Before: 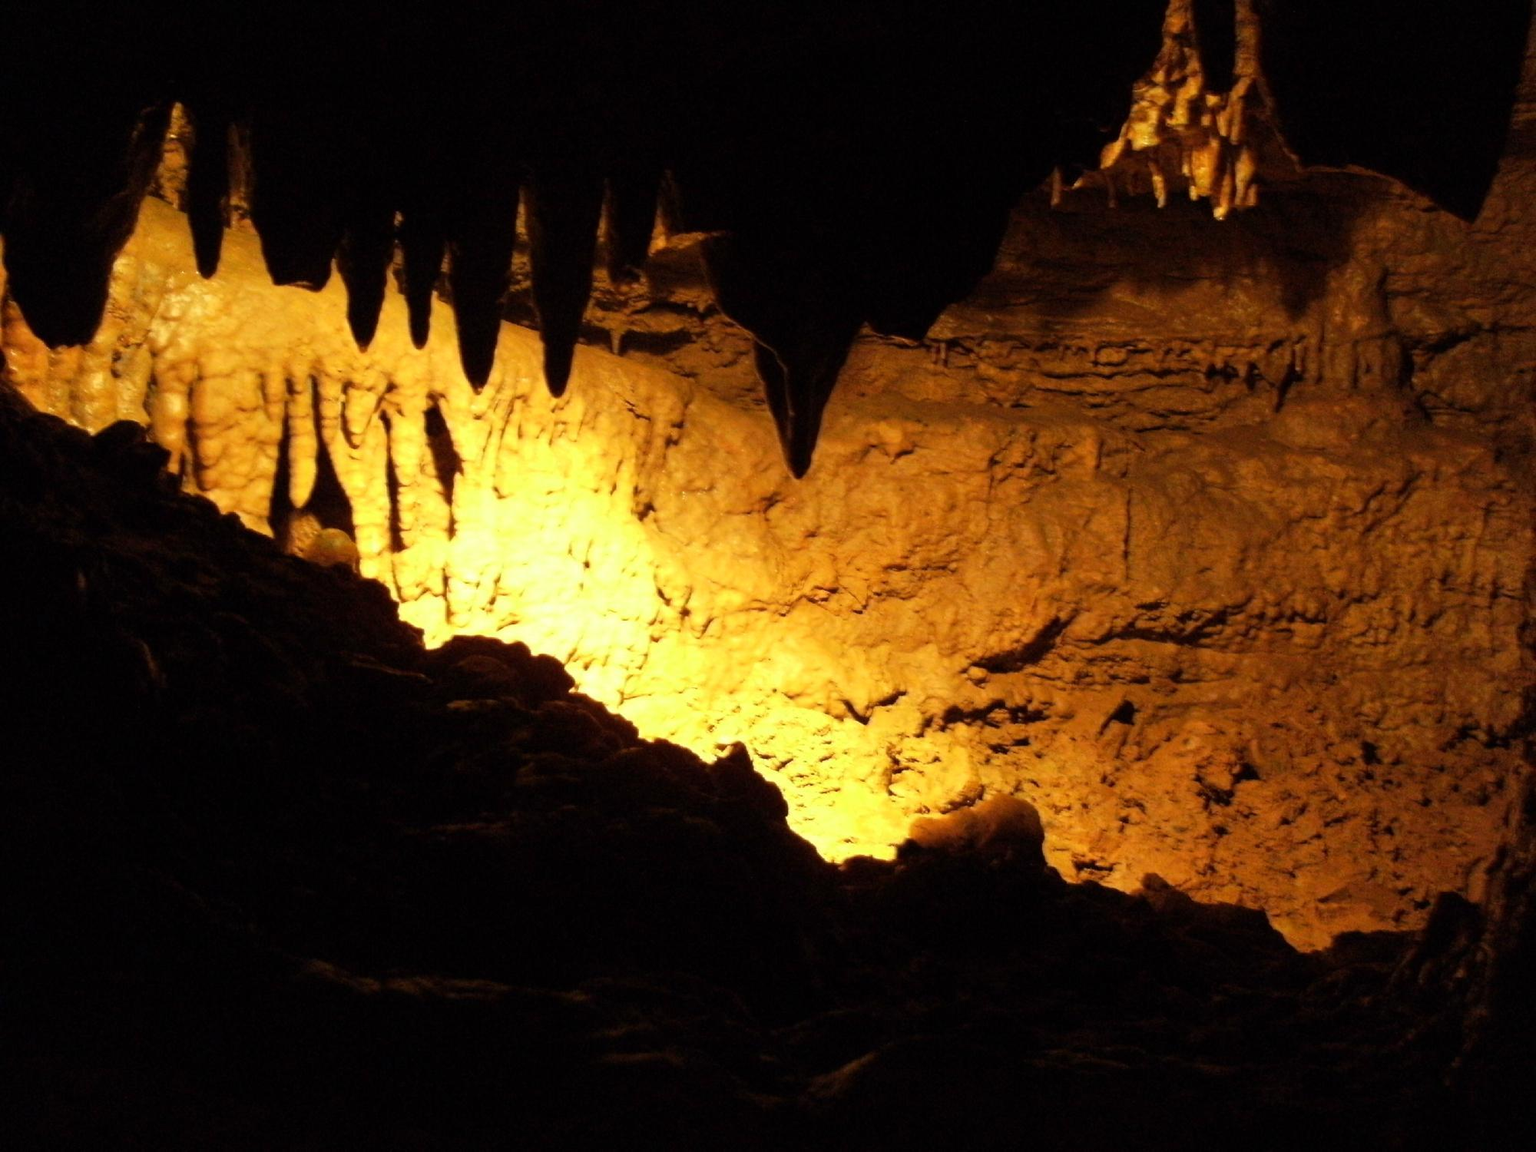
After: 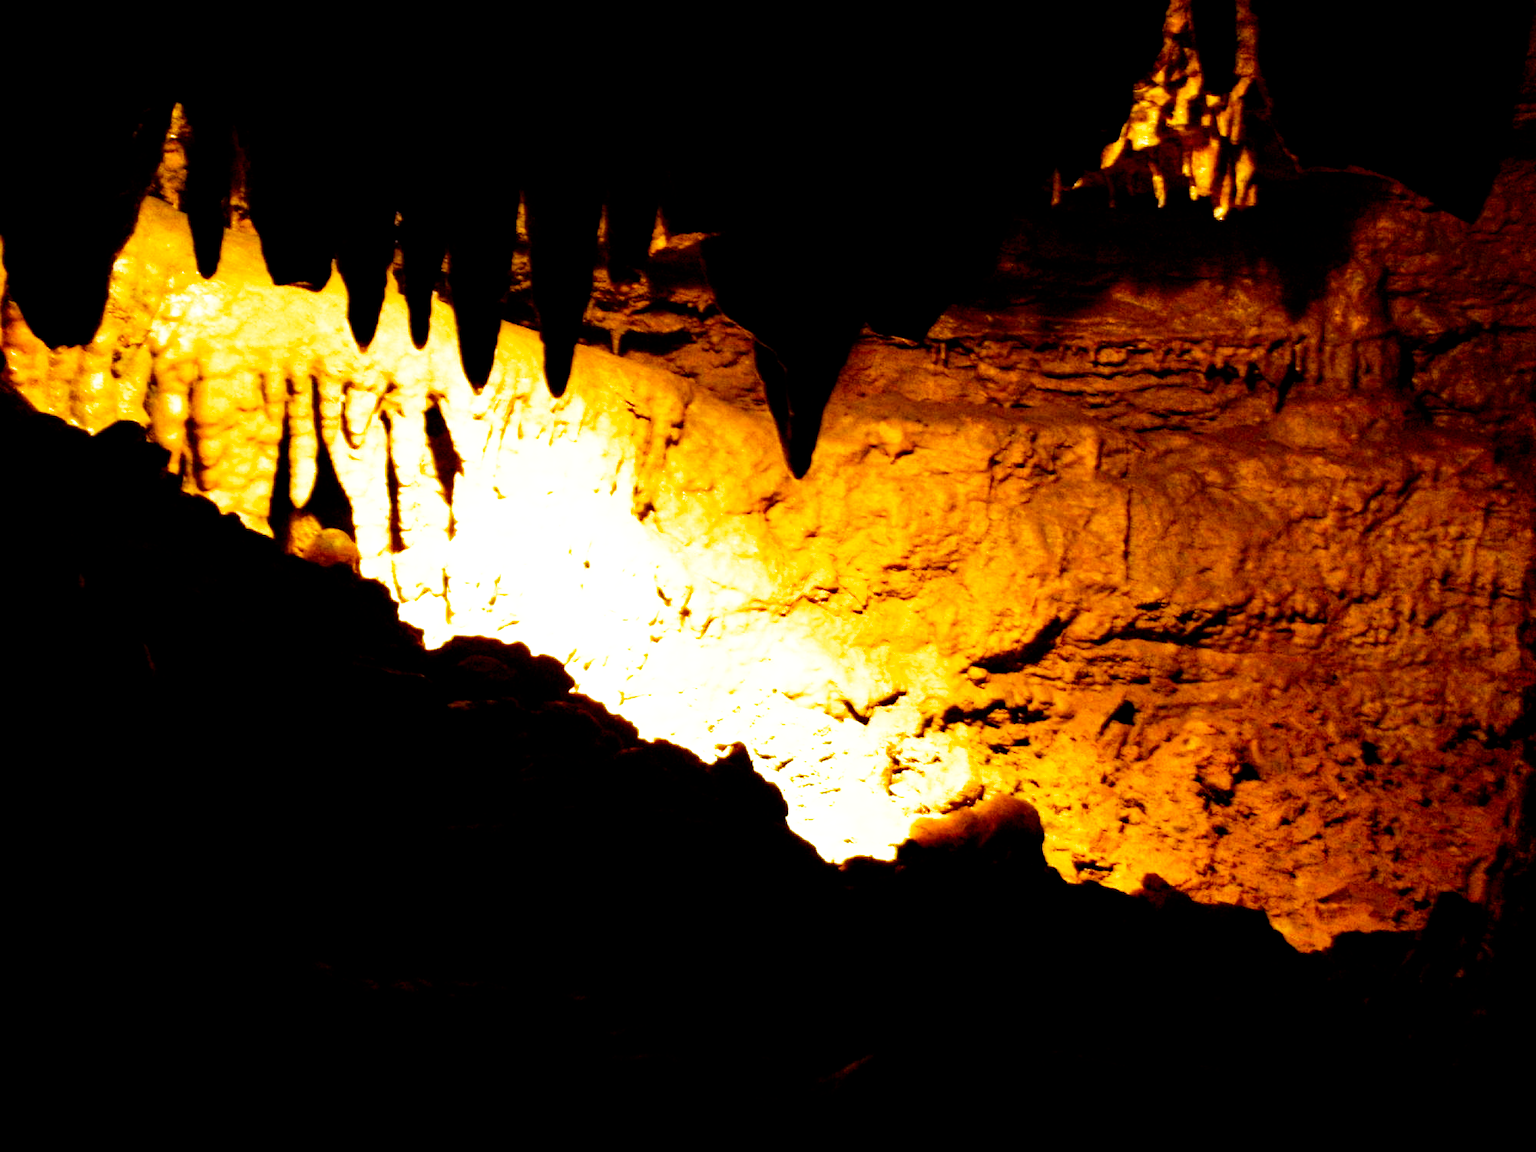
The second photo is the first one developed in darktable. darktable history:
color balance rgb: perceptual saturation grading › global saturation 30%, global vibrance 20%
tone equalizer: -8 EV -0.417 EV, -7 EV -0.389 EV, -6 EV -0.333 EV, -5 EV -0.222 EV, -3 EV 0.222 EV, -2 EV 0.333 EV, -1 EV 0.389 EV, +0 EV 0.417 EV, edges refinement/feathering 500, mask exposure compensation -1.57 EV, preserve details no
filmic rgb: middle gray luminance 10%, black relative exposure -8.61 EV, white relative exposure 3.3 EV, threshold 6 EV, target black luminance 0%, hardness 5.2, latitude 44.69%, contrast 1.302, highlights saturation mix 5%, shadows ↔ highlights balance 24.64%, add noise in highlights 0, preserve chrominance no, color science v3 (2019), use custom middle-gray values true, iterations of high-quality reconstruction 0, contrast in highlights soft, enable highlight reconstruction true
white balance: red 0.954, blue 1.079
